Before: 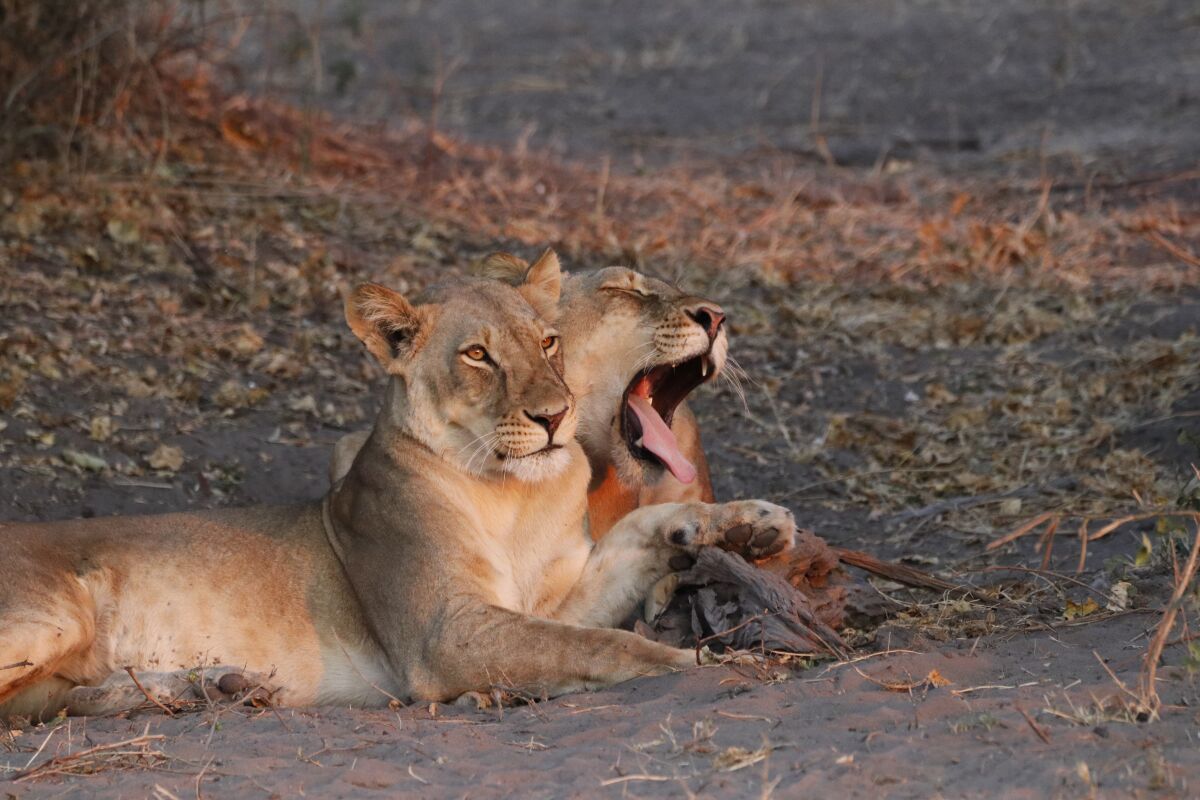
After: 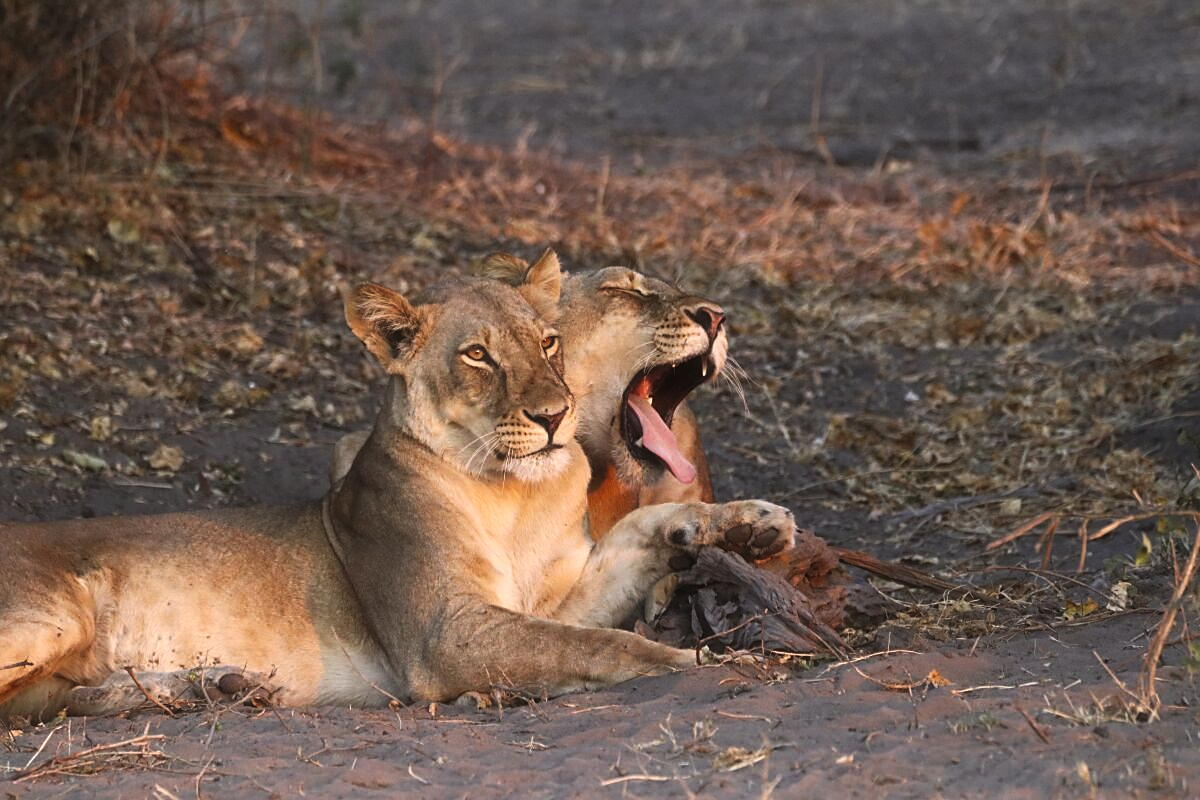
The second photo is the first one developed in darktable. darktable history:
sharpen: on, module defaults
haze removal: strength -0.095, compatibility mode true, adaptive false
color balance rgb: global offset › luminance 0.269%, global offset › hue 168.99°, linear chroma grading › global chroma 9.091%, perceptual saturation grading › global saturation 0.275%, perceptual brilliance grading › global brilliance 15.109%, perceptual brilliance grading › shadows -35.796%, global vibrance 20%
tone equalizer: edges refinement/feathering 500, mask exposure compensation -1.57 EV, preserve details no
